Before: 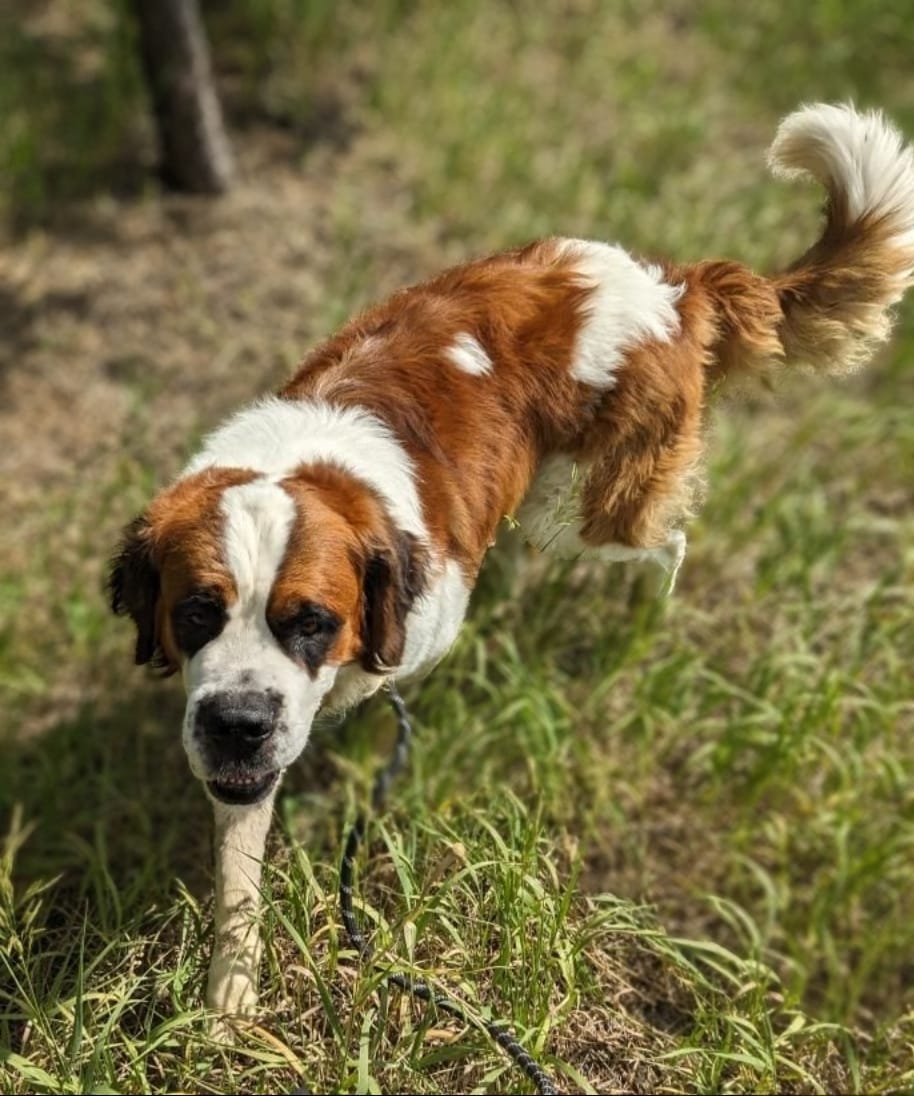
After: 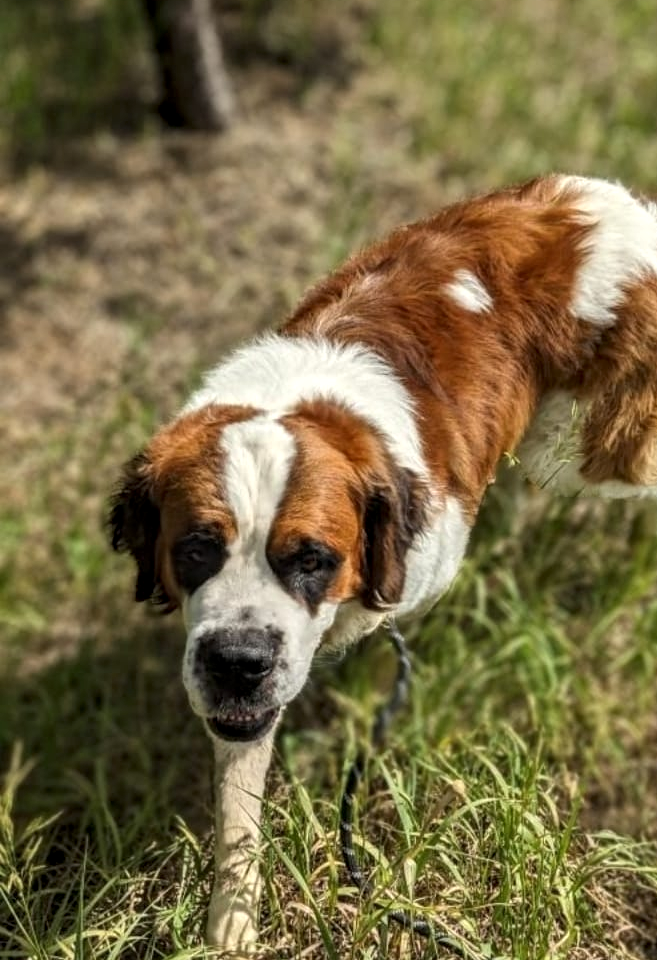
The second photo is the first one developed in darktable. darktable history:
crop: top 5.803%, right 27.864%, bottom 5.804%
local contrast: detail 130%
